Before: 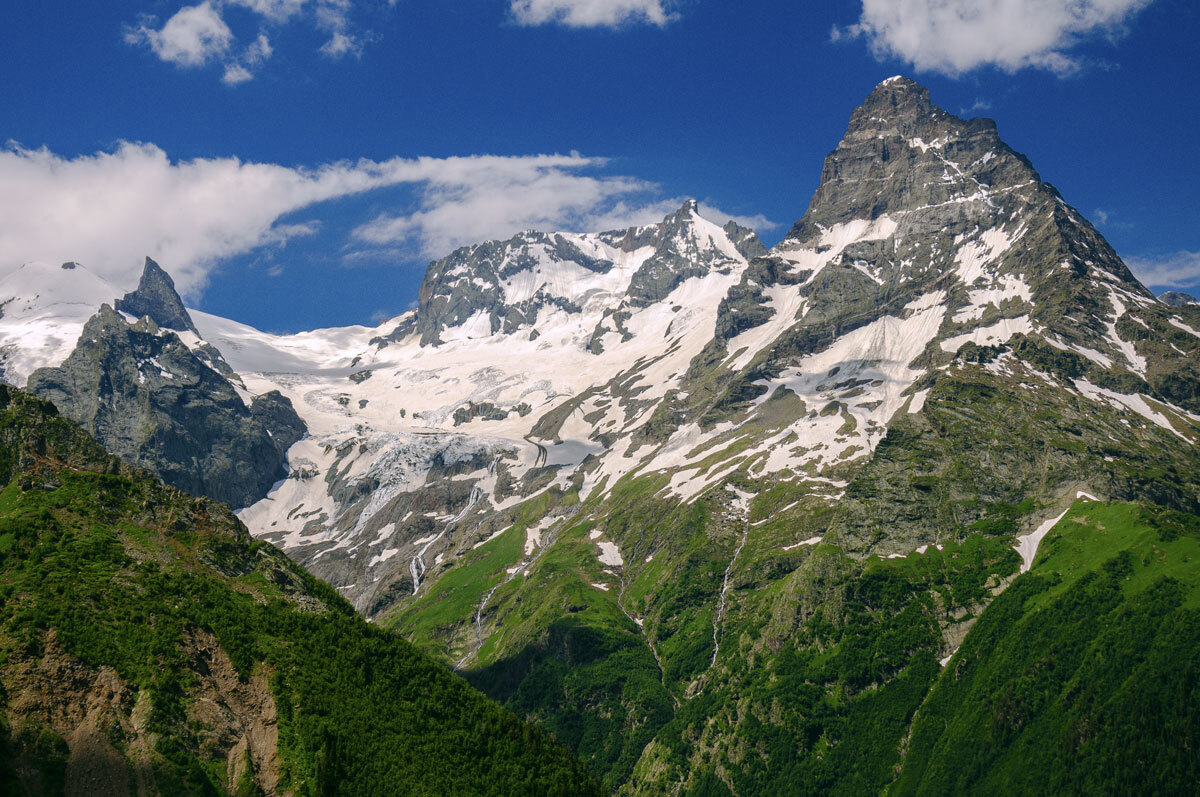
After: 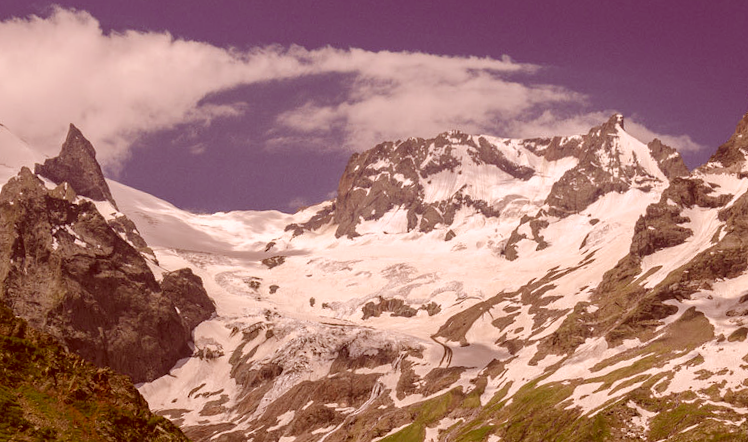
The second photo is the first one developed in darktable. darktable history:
color correction: highlights a* 9.03, highlights b* 8.71, shadows a* 40, shadows b* 40, saturation 0.8
crop and rotate: angle -4.99°, left 2.122%, top 6.945%, right 27.566%, bottom 30.519%
